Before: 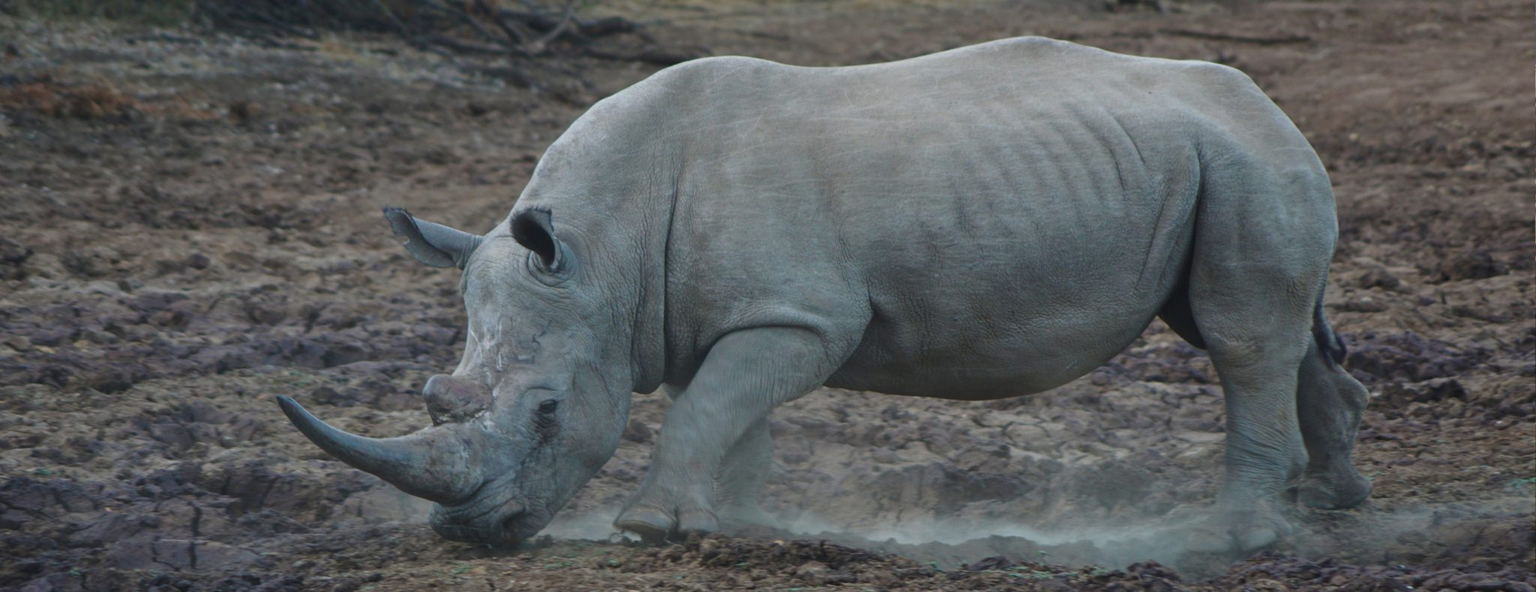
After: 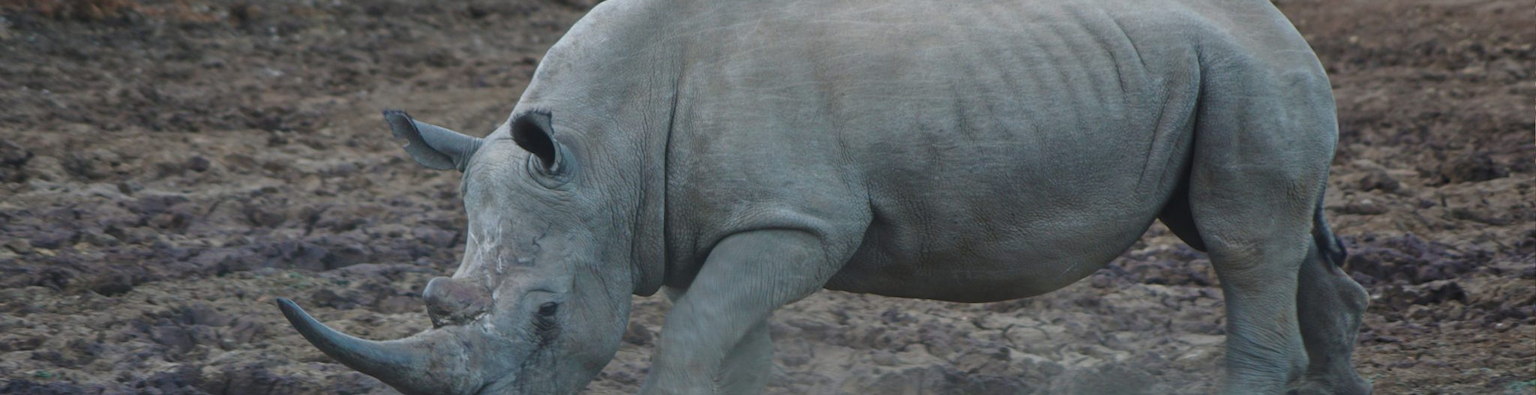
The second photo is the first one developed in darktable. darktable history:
crop: top 16.521%, bottom 16.681%
